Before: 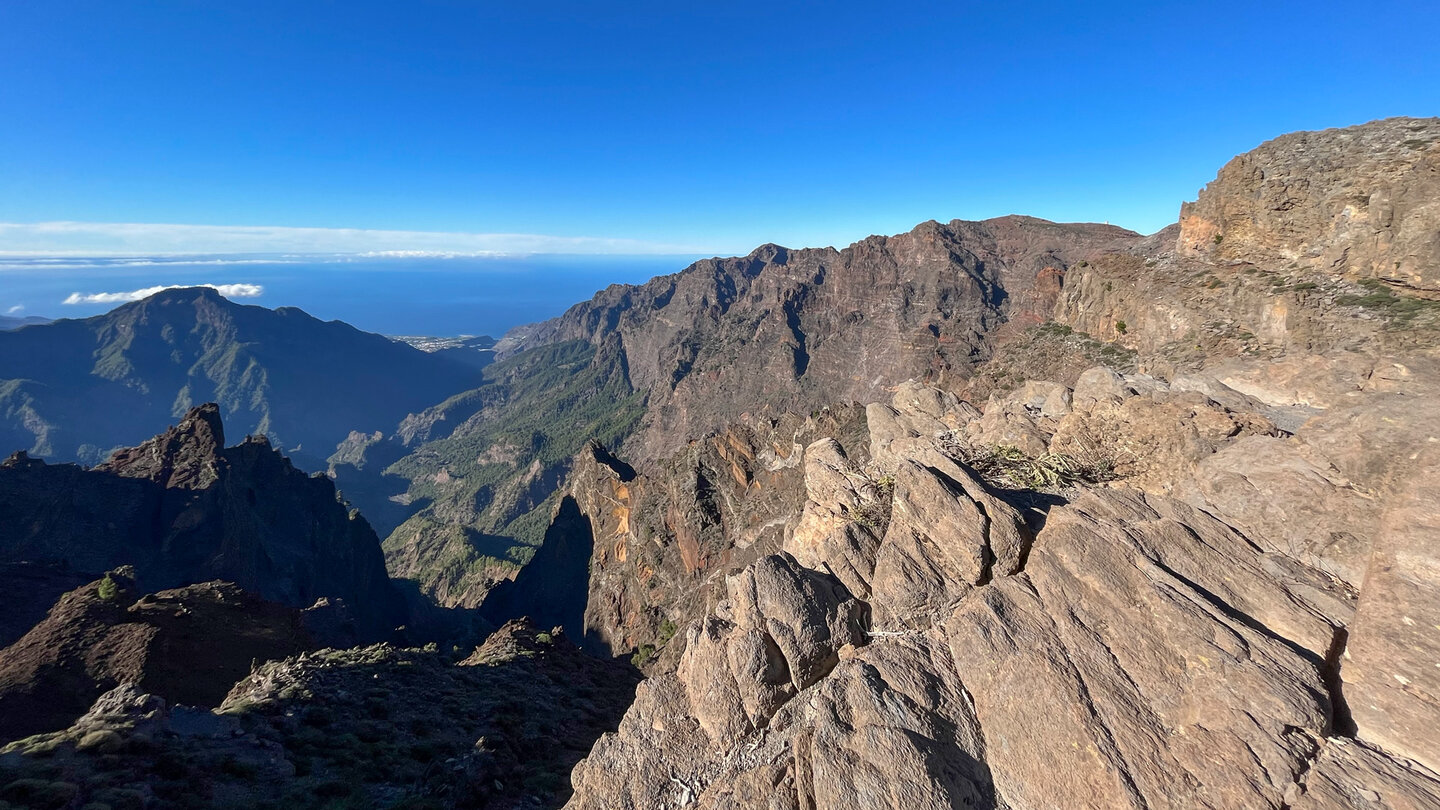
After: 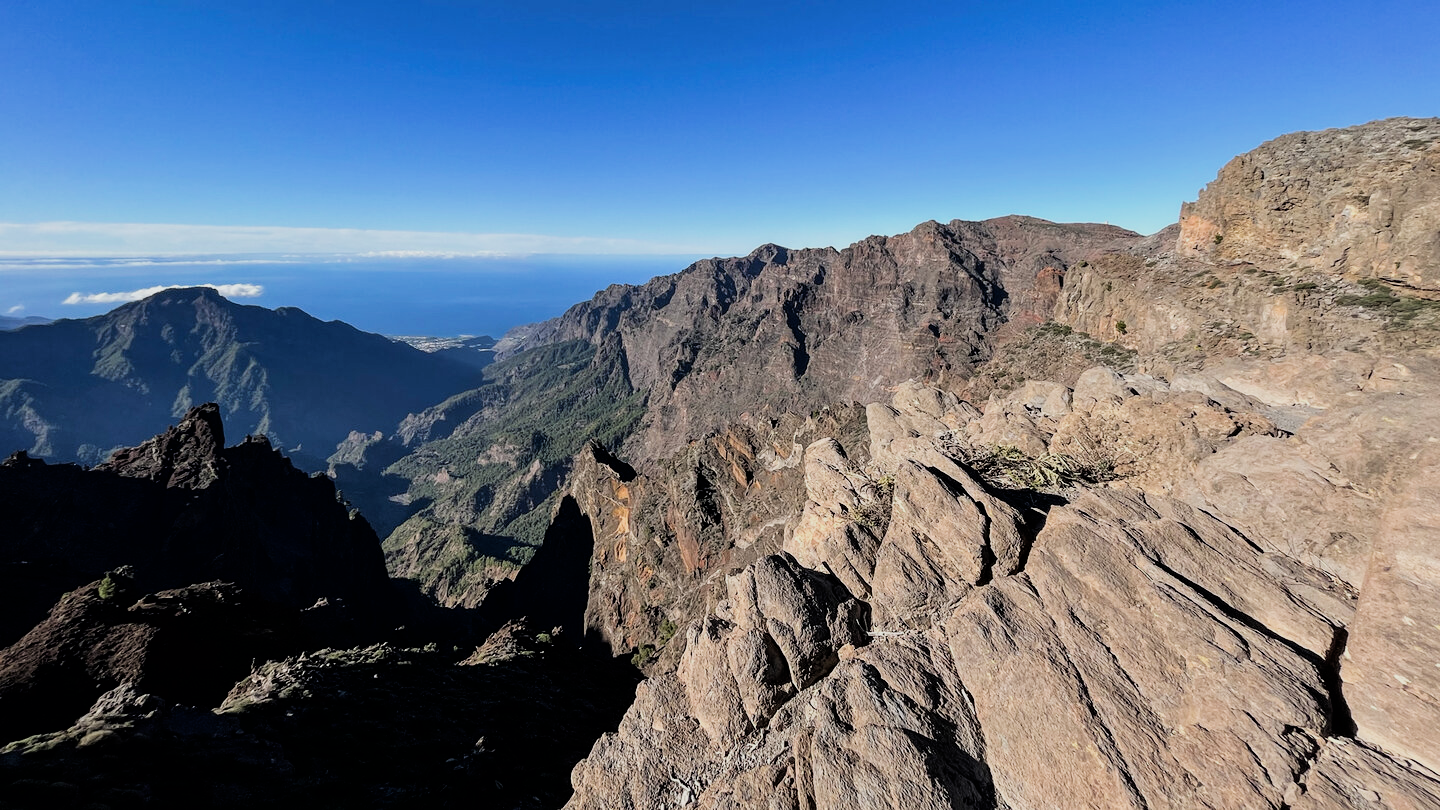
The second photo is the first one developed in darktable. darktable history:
filmic rgb: black relative exposure -5.03 EV, white relative exposure 3.97 EV, hardness 2.88, contrast 1.299, highlights saturation mix -29.21%
